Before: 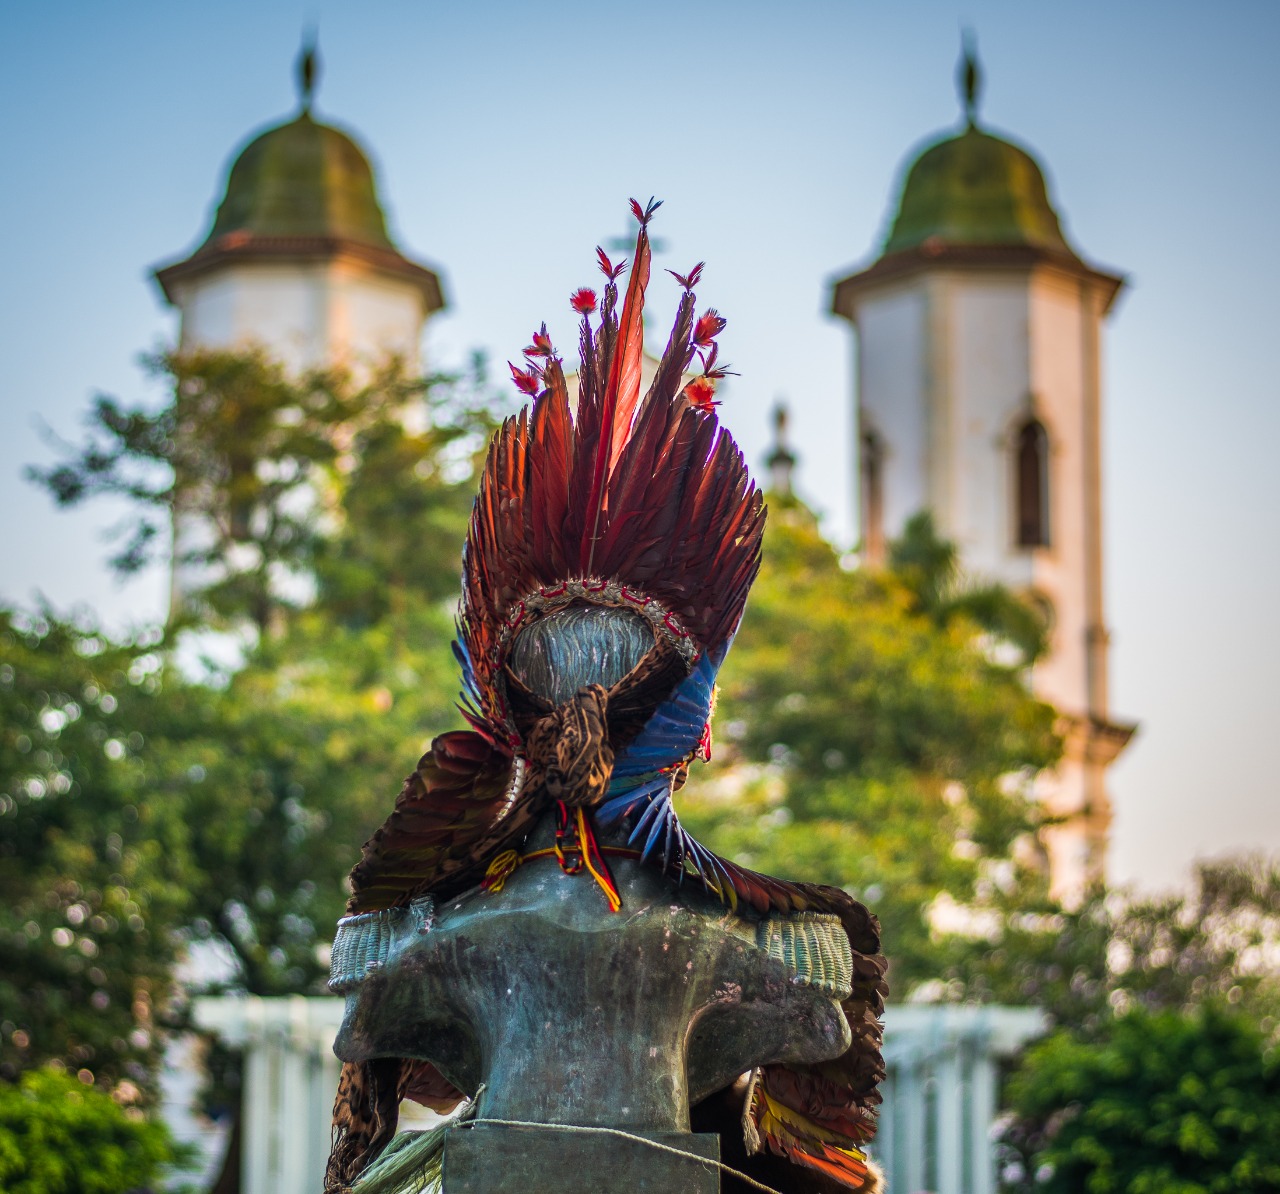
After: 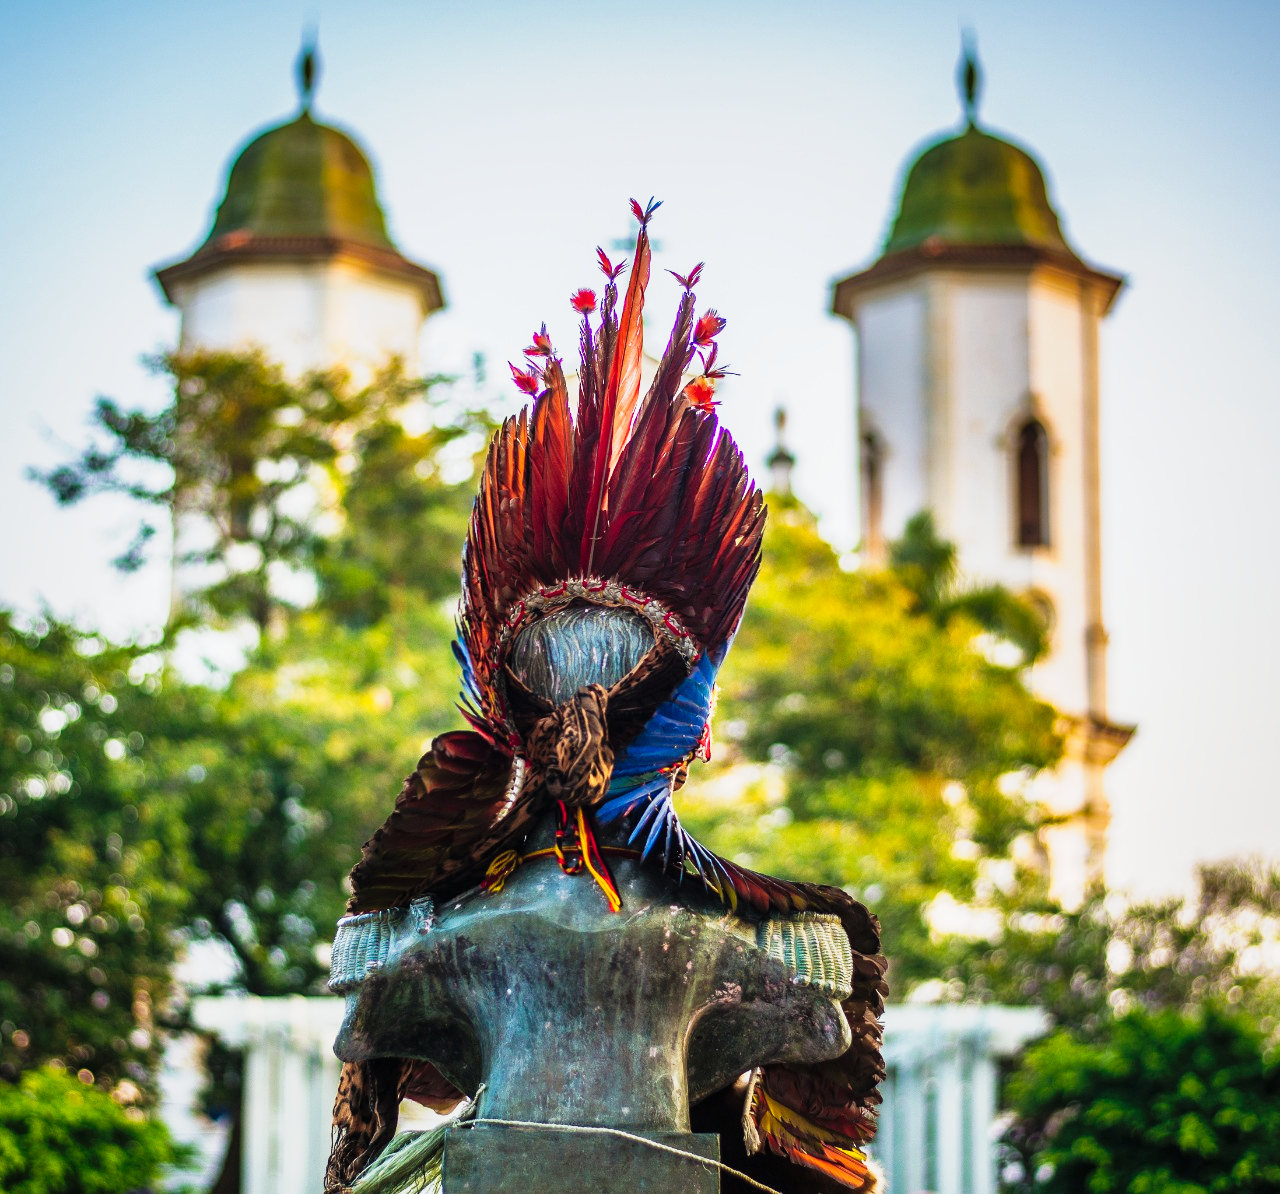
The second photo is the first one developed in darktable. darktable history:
shadows and highlights: on, module defaults
color zones: curves: ch1 [(0, 0.469) (0.01, 0.469) (0.12, 0.446) (0.248, 0.469) (0.5, 0.5) (0.748, 0.5) (0.99, 0.469) (1, 0.469)], mix 23.93%
tone equalizer: -8 EV -0.455 EV, -7 EV -0.392 EV, -6 EV -0.345 EV, -5 EV -0.239 EV, -3 EV 0.236 EV, -2 EV 0.353 EV, -1 EV 0.386 EV, +0 EV 0.42 EV, smoothing diameter 2.1%, edges refinement/feathering 24.1, mask exposure compensation -1.57 EV, filter diffusion 5
tone curve: curves: ch0 [(0, 0) (0.131, 0.094) (0.326, 0.386) (0.481, 0.623) (0.593, 0.764) (0.812, 0.933) (1, 0.974)]; ch1 [(0, 0) (0.366, 0.367) (0.475, 0.453) (0.494, 0.493) (0.504, 0.497) (0.553, 0.584) (1, 1)]; ch2 [(0, 0) (0.333, 0.346) (0.375, 0.375) (0.424, 0.43) (0.476, 0.492) (0.502, 0.503) (0.533, 0.556) (0.566, 0.599) (0.614, 0.653) (1, 1)], preserve colors none
